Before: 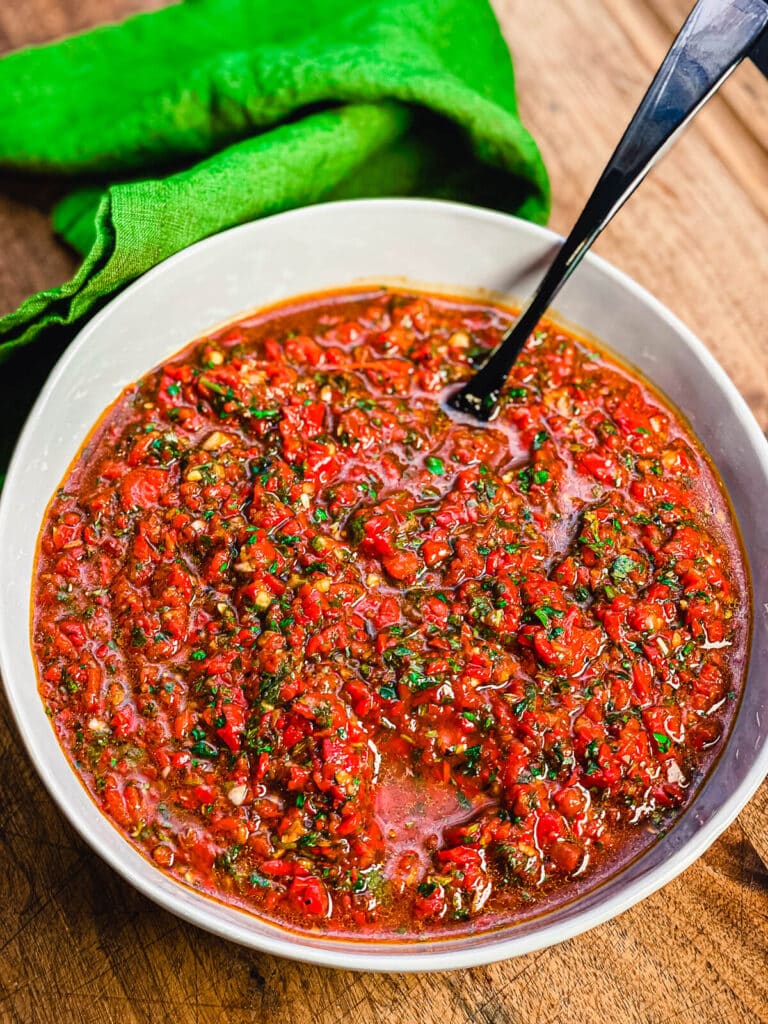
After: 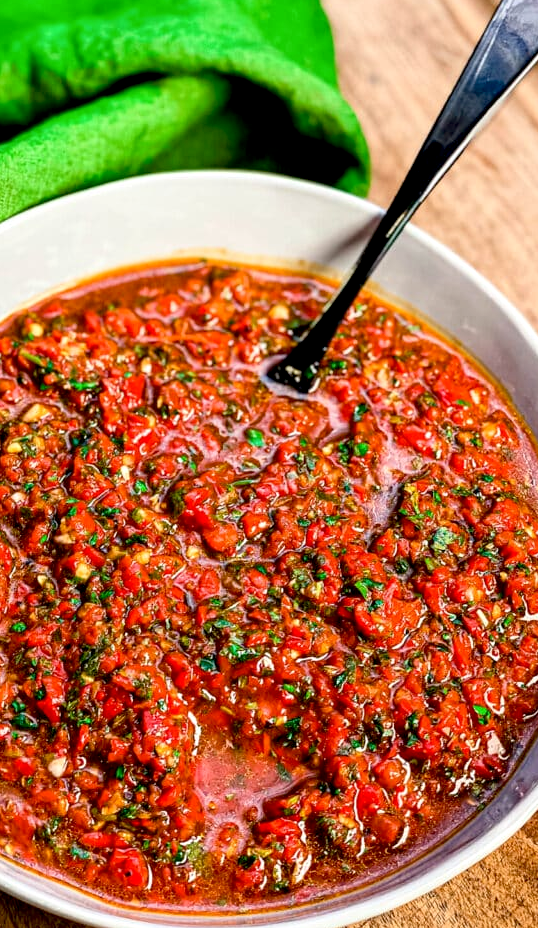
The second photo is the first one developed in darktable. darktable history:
crop and rotate: left 23.552%, top 2.761%, right 6.292%, bottom 6.52%
exposure: black level correction 0.009, compensate highlight preservation false
shadows and highlights: shadows -13.46, white point adjustment 4.08, highlights 27.18, highlights color adjustment 89.75%
